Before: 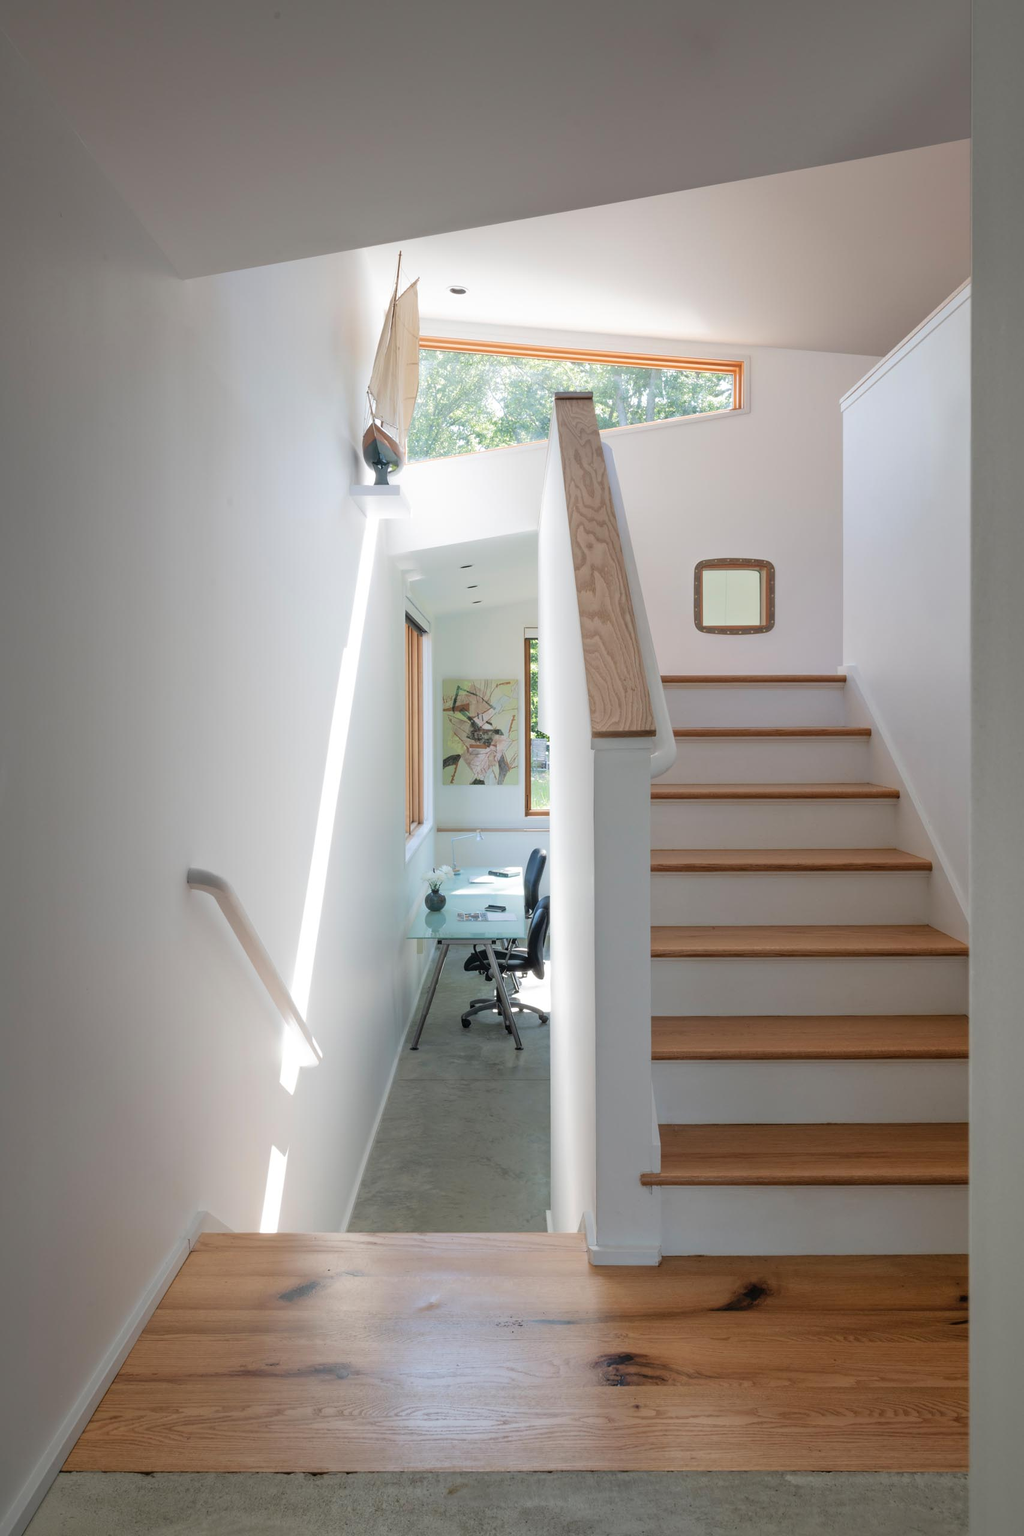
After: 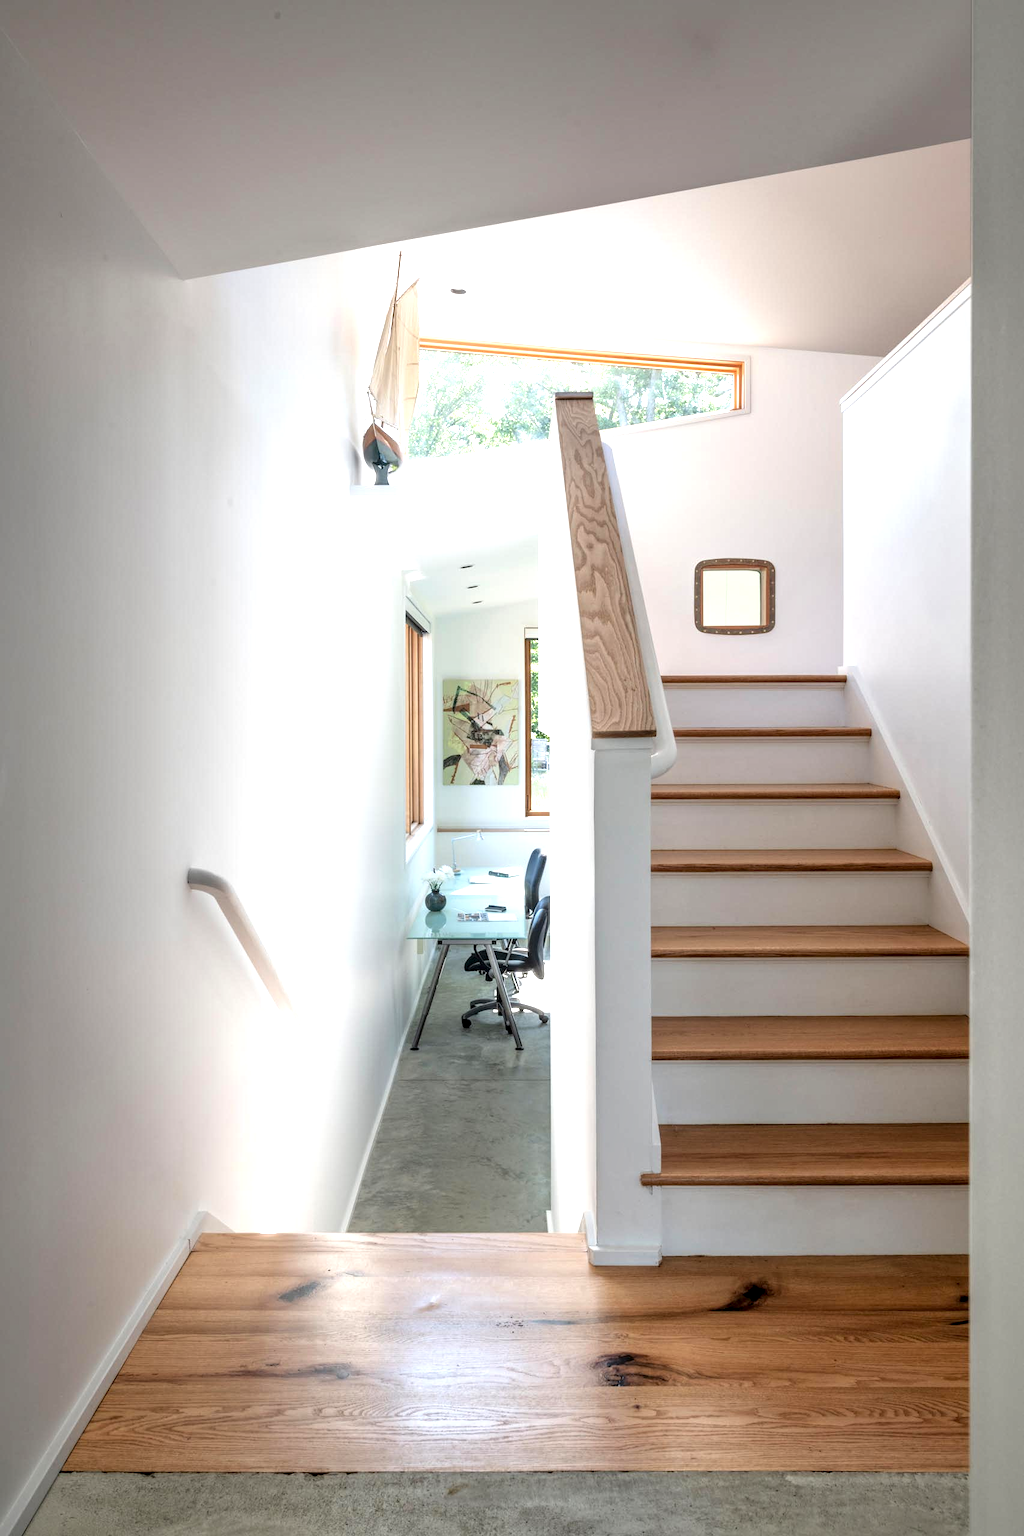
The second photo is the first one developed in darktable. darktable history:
exposure: exposure 0.701 EV, compensate highlight preservation false
local contrast: detail 150%
